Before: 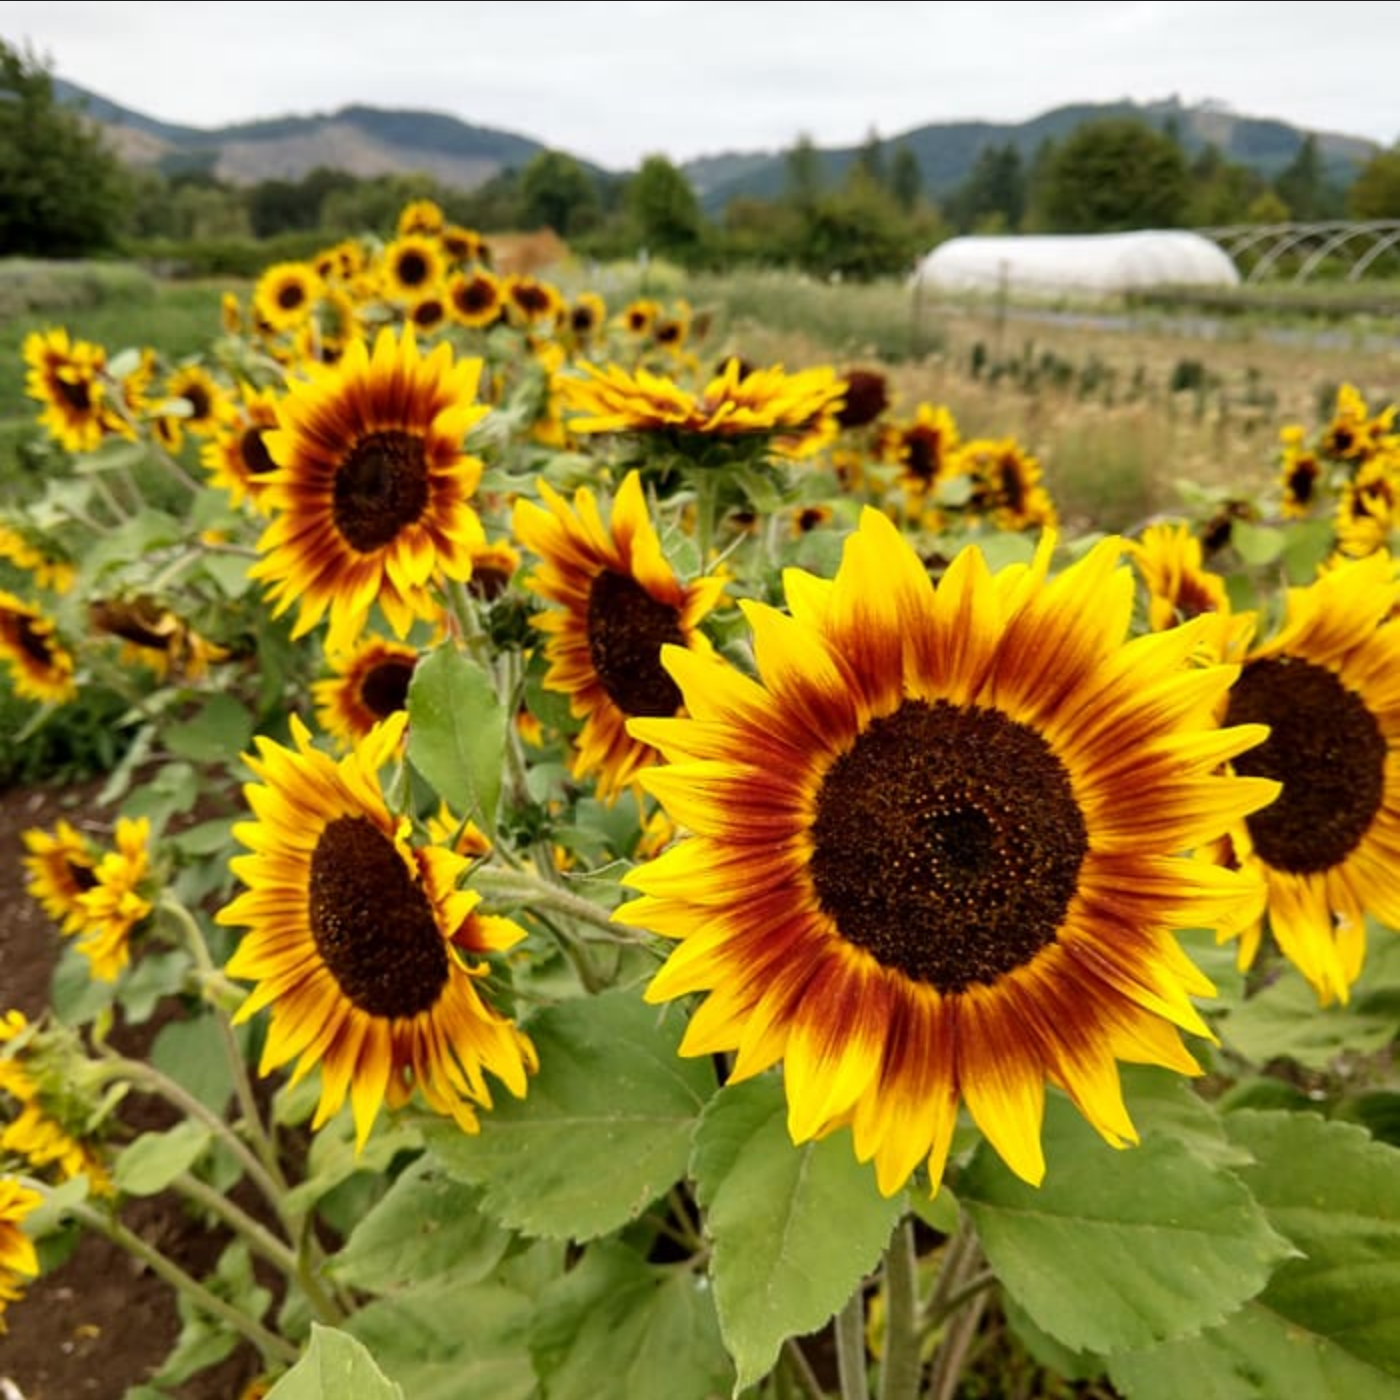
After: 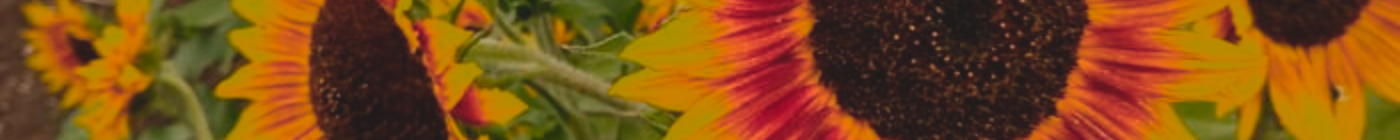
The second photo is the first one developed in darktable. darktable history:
color zones: curves: ch0 [(0, 0.553) (0.123, 0.58) (0.23, 0.419) (0.468, 0.155) (0.605, 0.132) (0.723, 0.063) (0.833, 0.172) (0.921, 0.468)]; ch1 [(0.025, 0.645) (0.229, 0.584) (0.326, 0.551) (0.537, 0.446) (0.599, 0.911) (0.708, 1) (0.805, 0.944)]; ch2 [(0.086, 0.468) (0.254, 0.464) (0.638, 0.564) (0.702, 0.592) (0.768, 0.564)]
exposure: black level correction -0.015, exposure -0.5 EV, compensate highlight preservation false
crop and rotate: top 59.084%, bottom 30.916%
